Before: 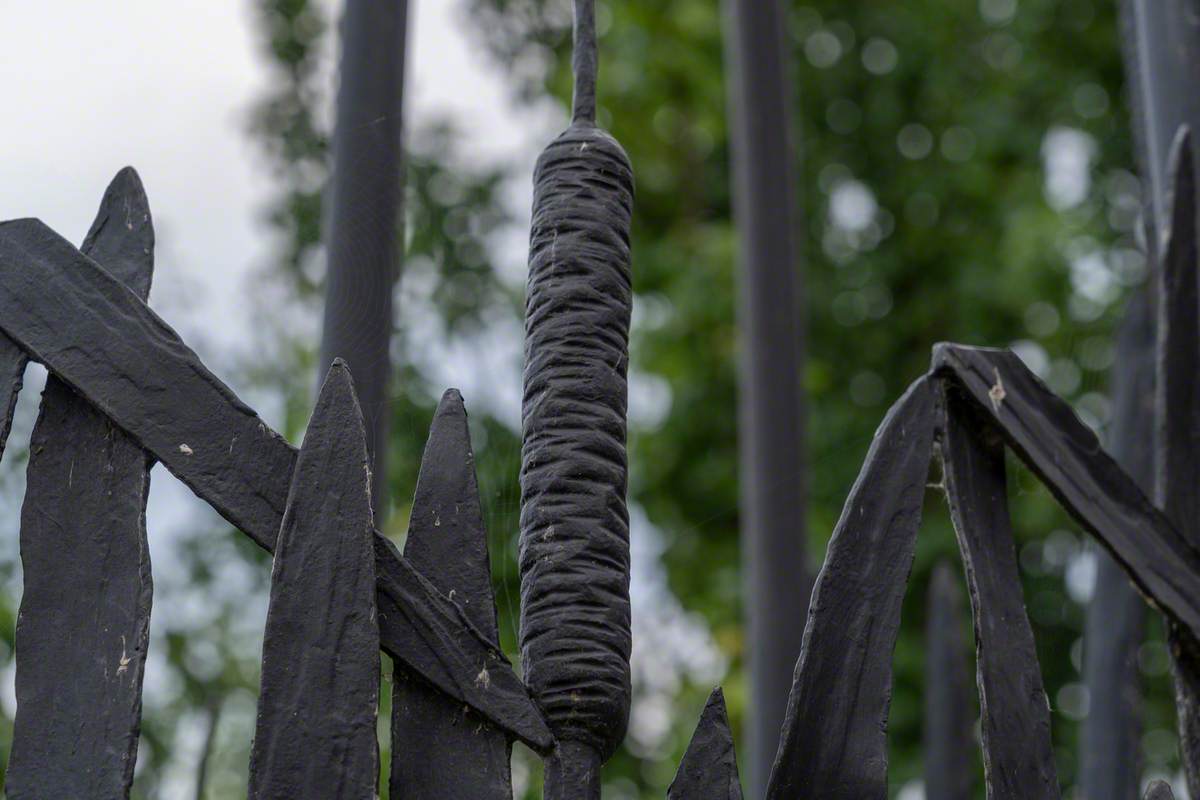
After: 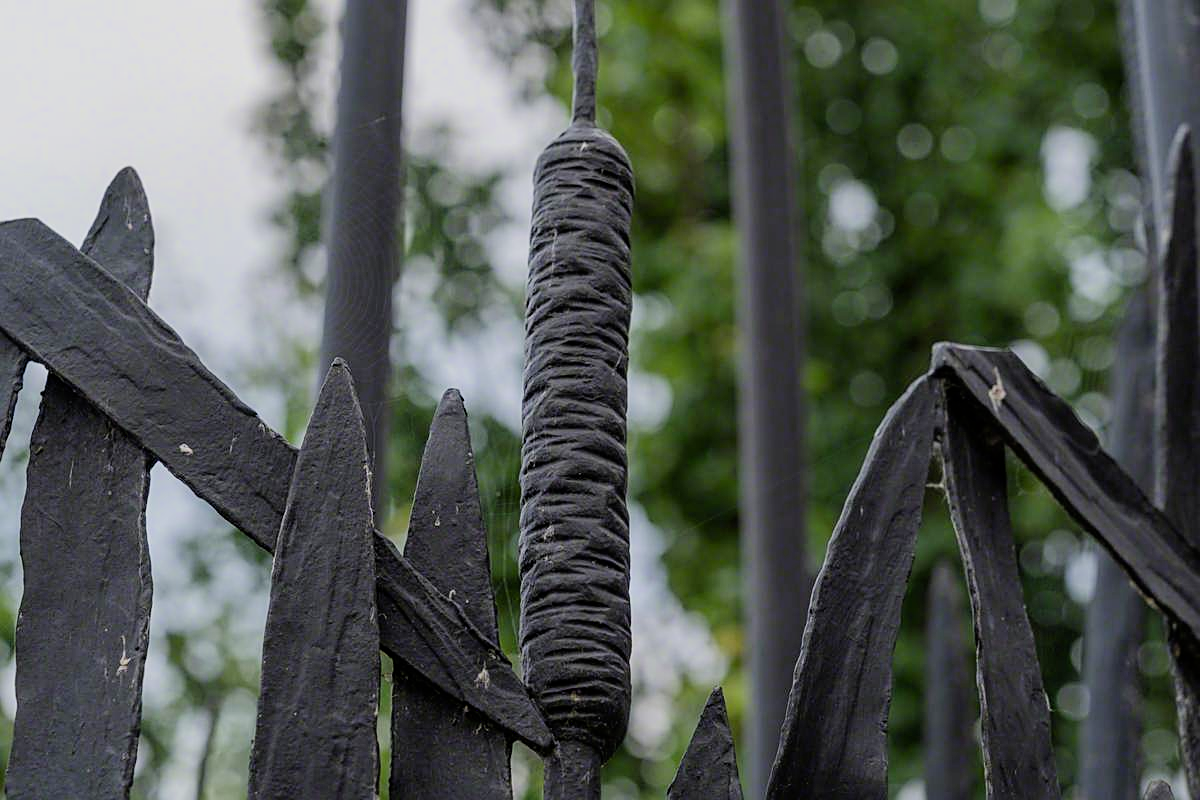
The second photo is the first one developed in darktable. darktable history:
exposure: black level correction 0, exposure 0.498 EV, compensate exposure bias true, compensate highlight preservation false
sharpen: on, module defaults
filmic rgb: black relative exposure -8.39 EV, white relative exposure 4.66 EV, hardness 3.82, iterations of high-quality reconstruction 0
